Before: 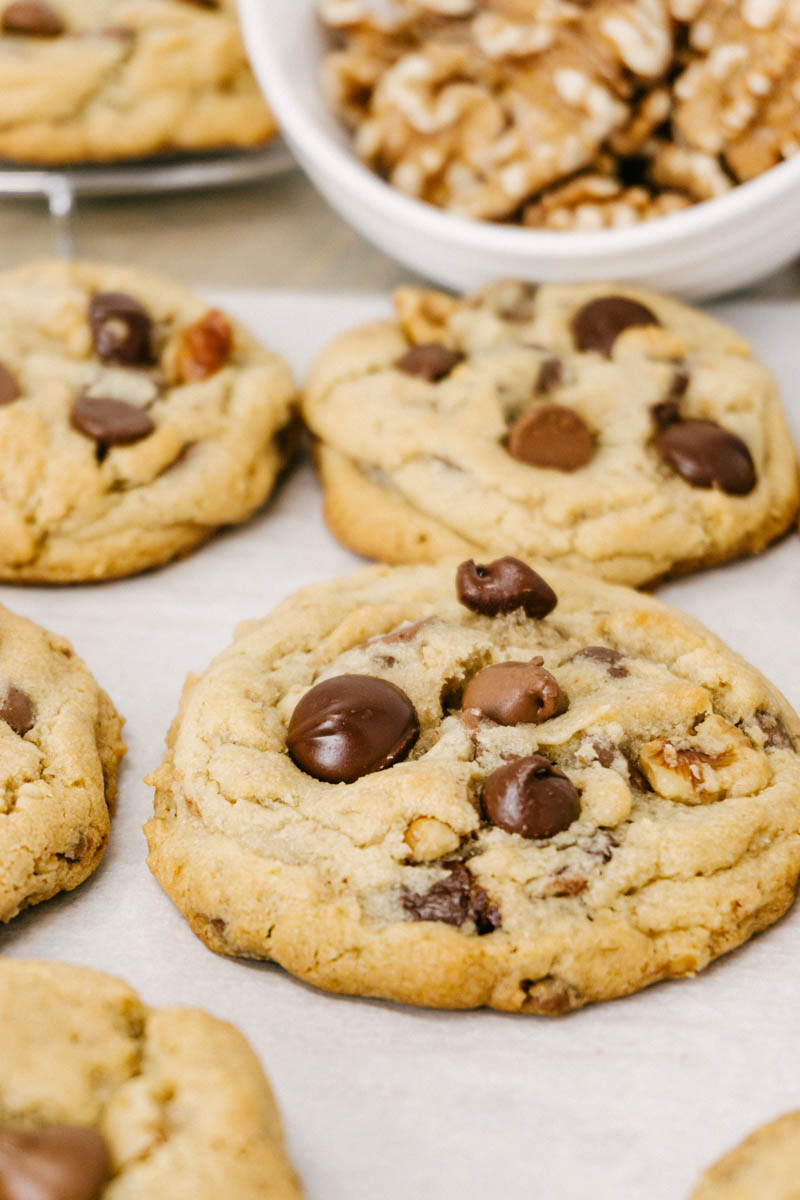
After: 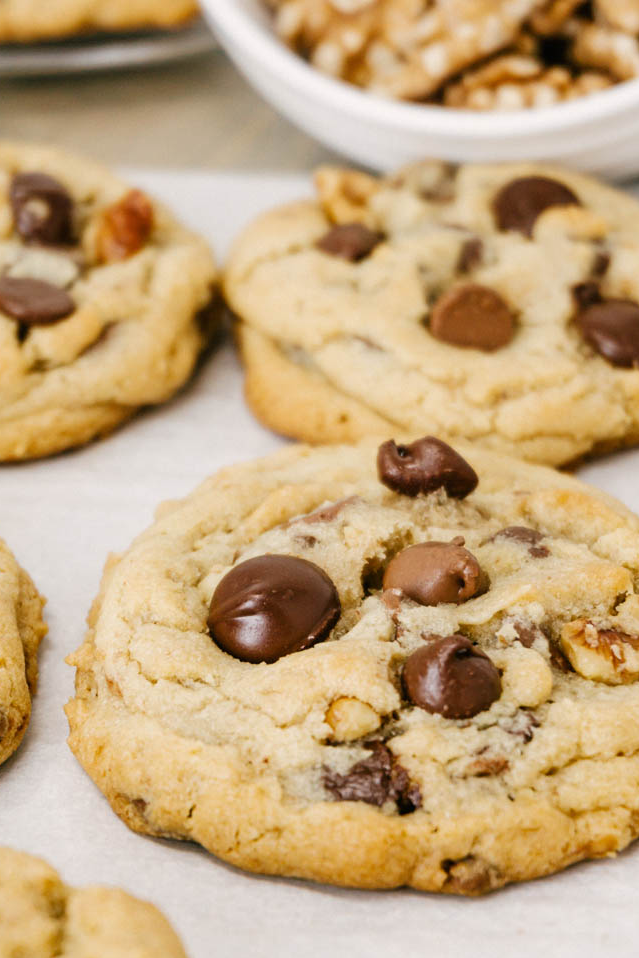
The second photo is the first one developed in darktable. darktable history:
contrast equalizer: y [[0.5 ×6], [0.5 ×6], [0.5, 0.5, 0.501, 0.545, 0.707, 0.863], [0 ×6], [0 ×6]]
crop and rotate: left 10.071%, top 10.071%, right 10.02%, bottom 10.02%
white balance: emerald 1
